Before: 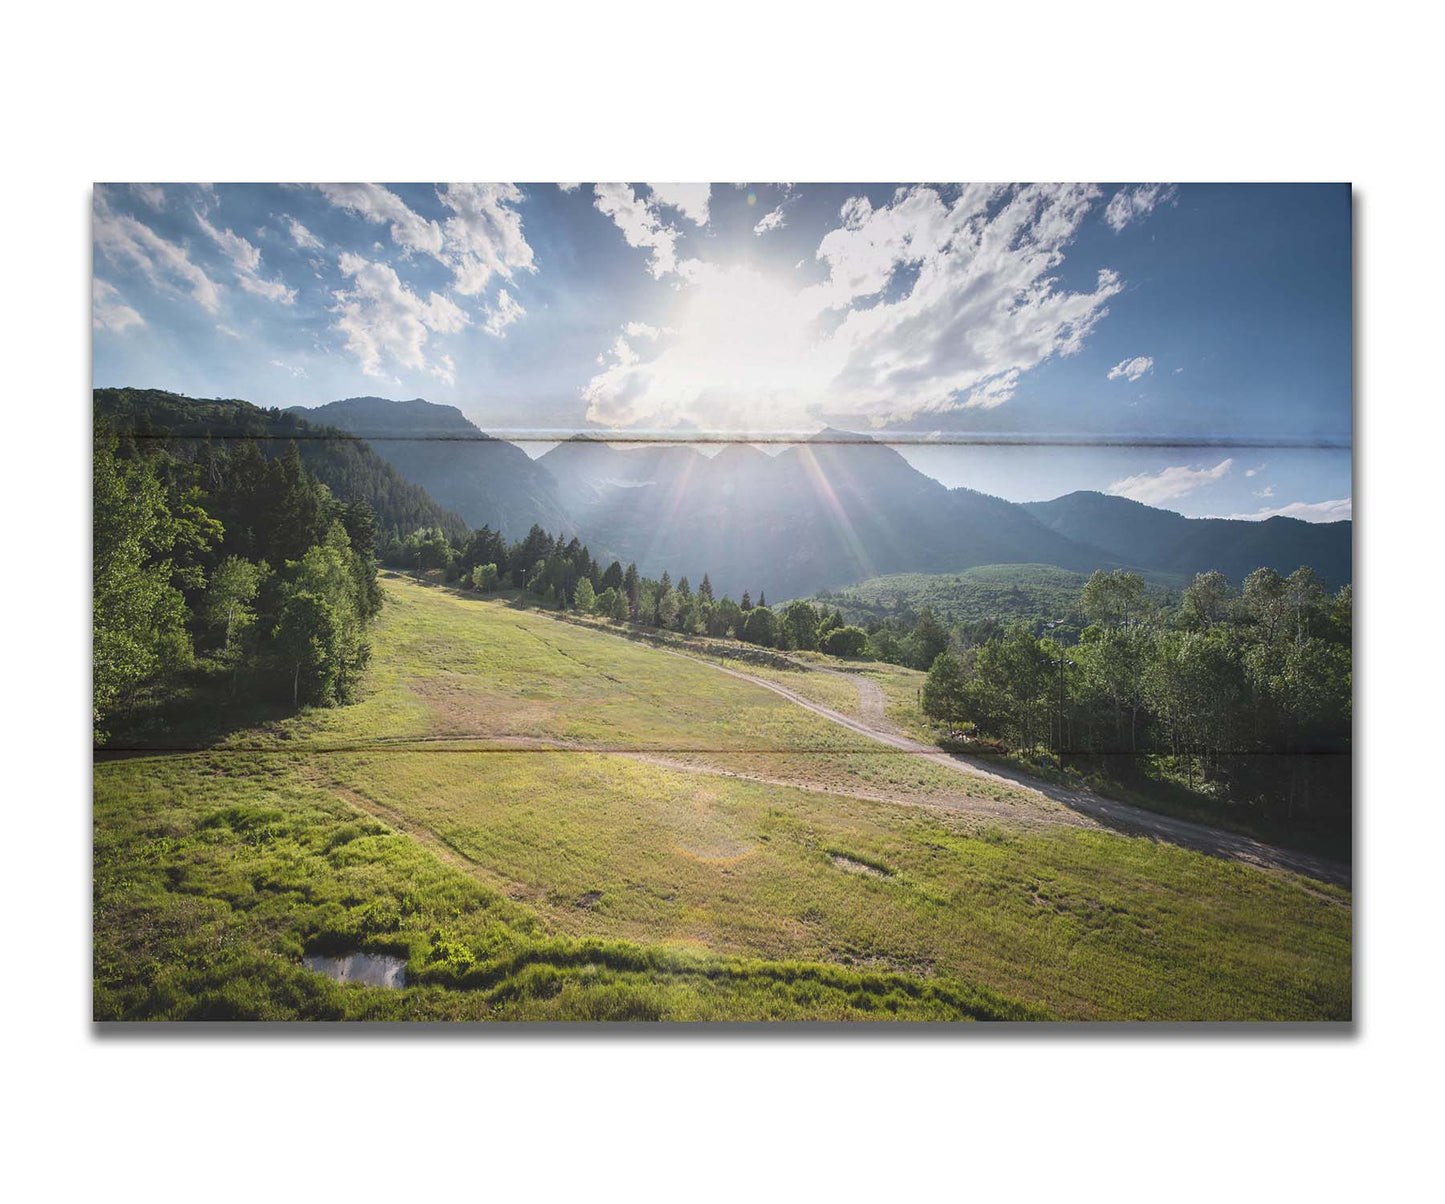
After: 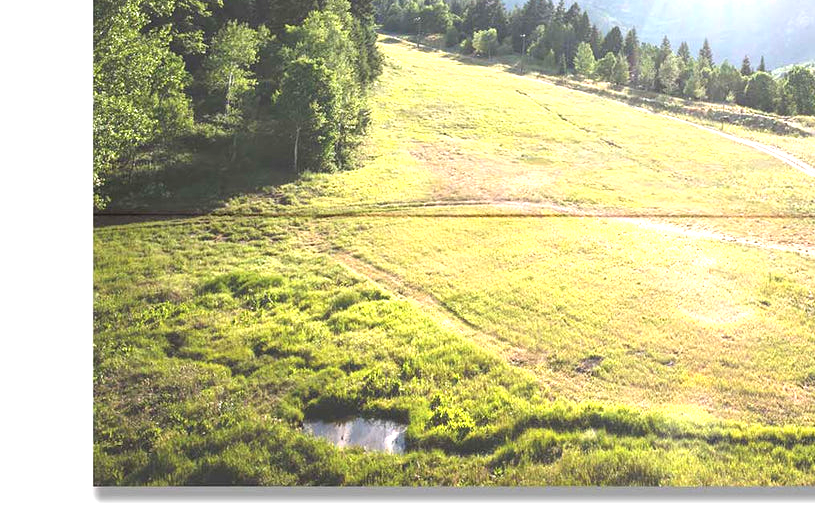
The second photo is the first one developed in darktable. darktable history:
exposure: black level correction 0, exposure 1.45 EV, compensate exposure bias true, compensate highlight preservation false
crop: top 44.483%, right 43.593%, bottom 12.892%
